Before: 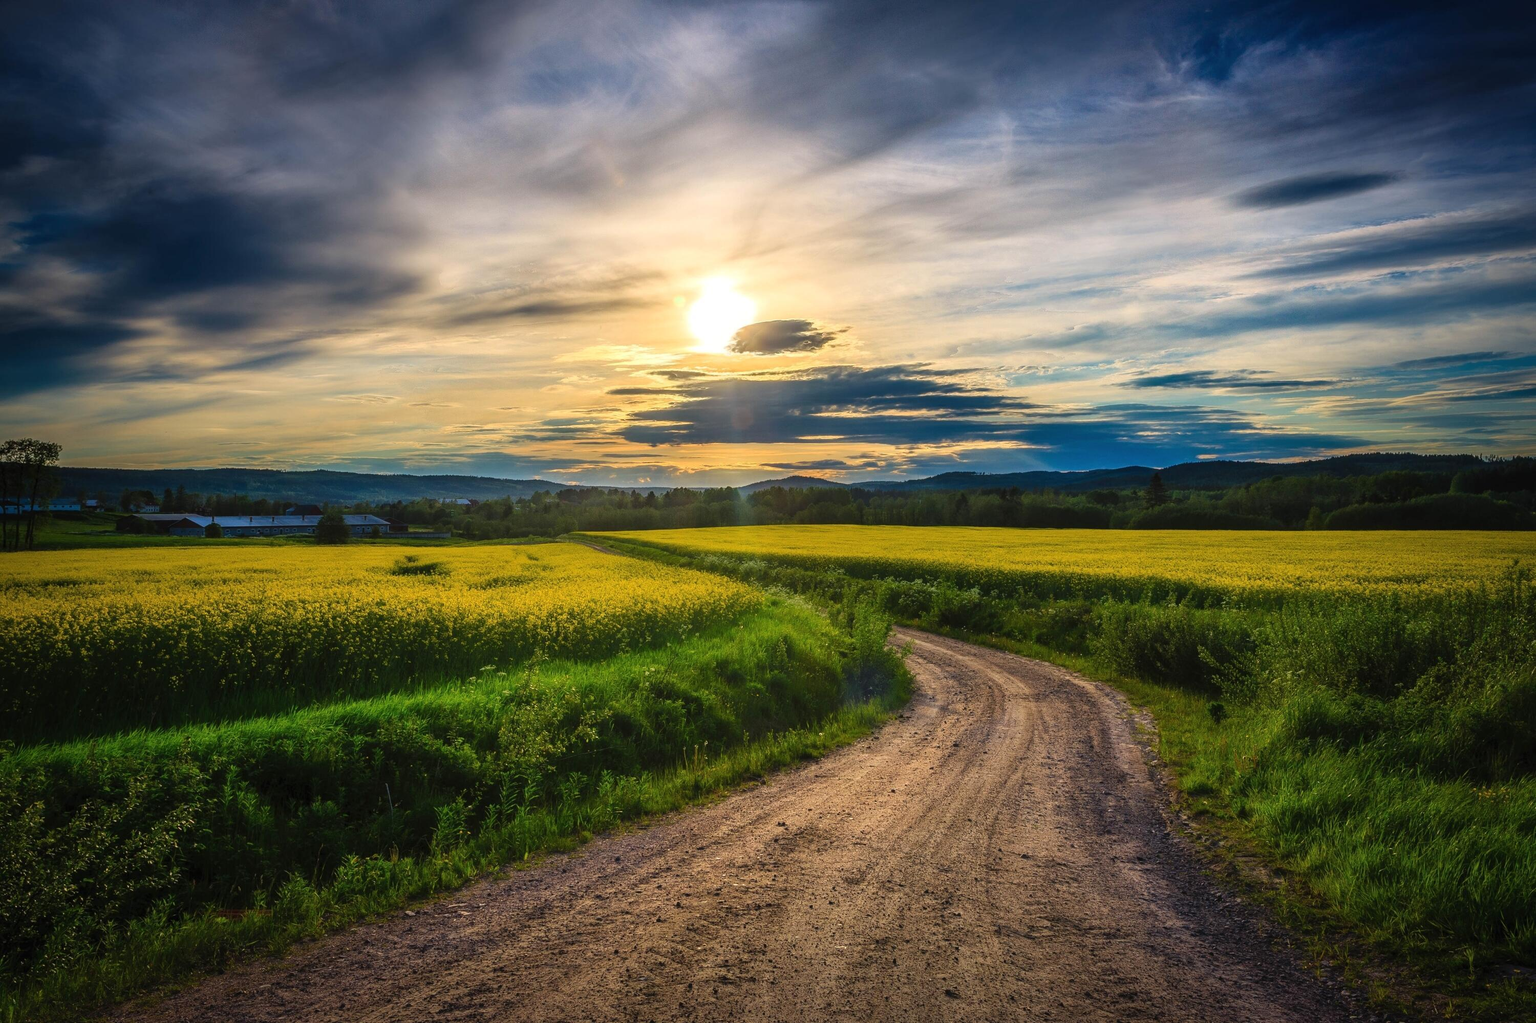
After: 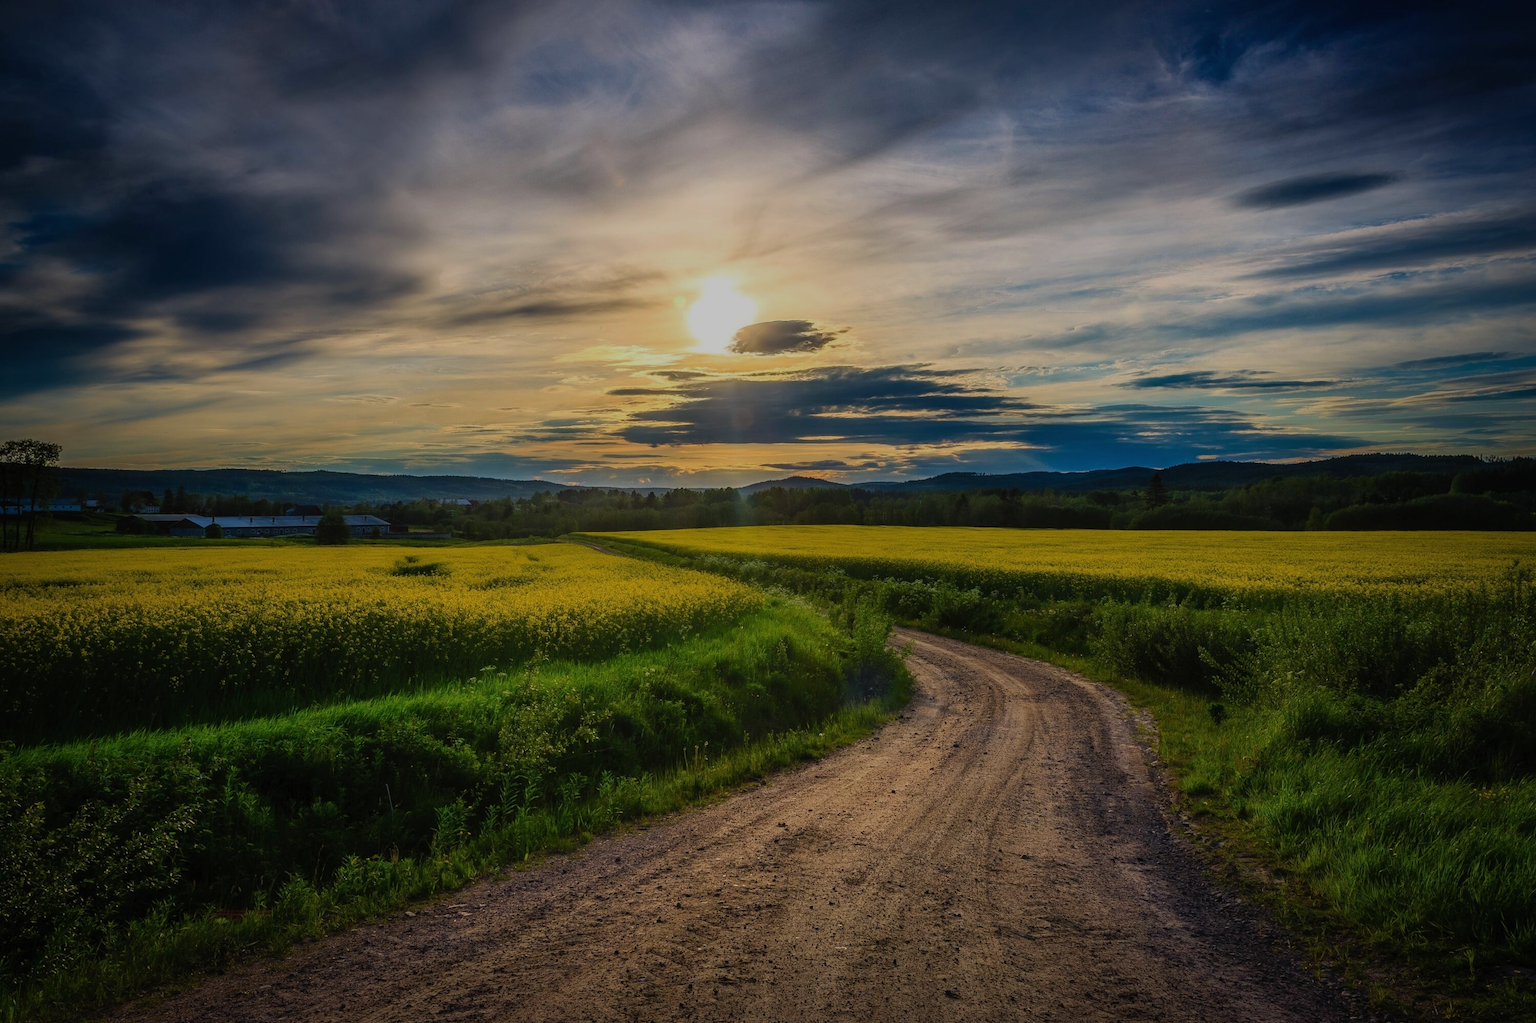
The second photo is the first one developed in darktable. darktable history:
exposure: exposure -0.896 EV, compensate highlight preservation false
